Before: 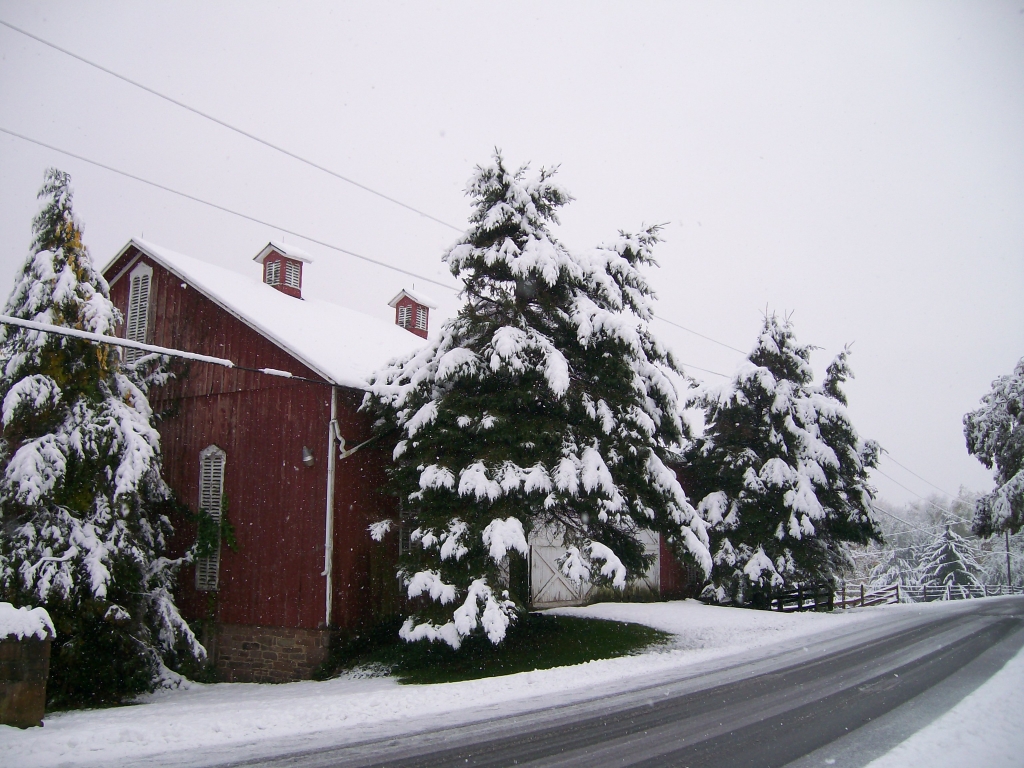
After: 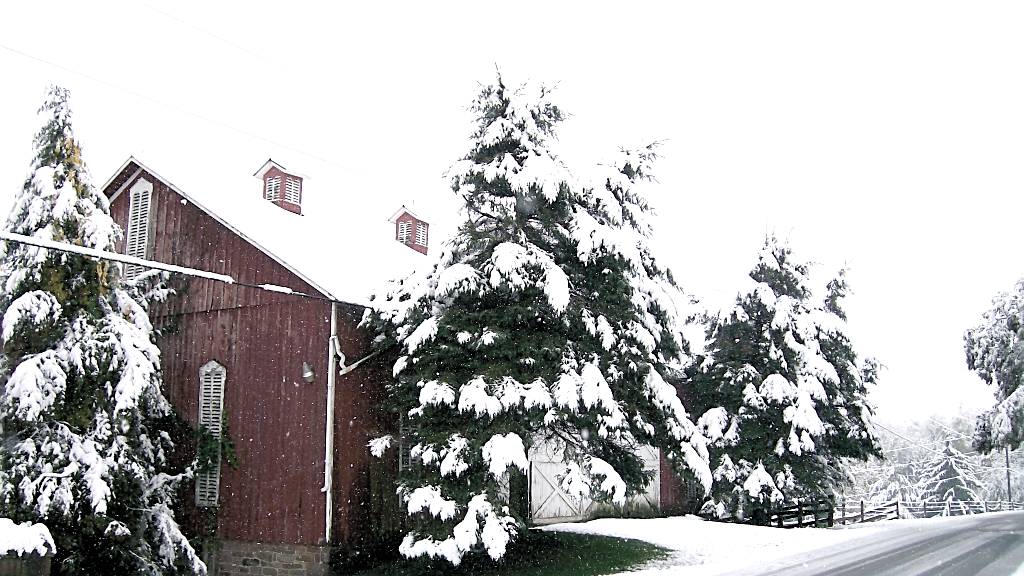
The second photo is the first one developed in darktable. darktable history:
tone equalizer: -8 EV -0.409 EV, -7 EV -0.366 EV, -6 EV -0.351 EV, -5 EV -0.196 EV, -3 EV 0.226 EV, -2 EV 0.353 EV, -1 EV 0.37 EV, +0 EV 0.438 EV, mask exposure compensation -0.492 EV
crop: top 11.054%, bottom 13.884%
exposure: exposure 0.576 EV, compensate exposure bias true, compensate highlight preservation false
contrast brightness saturation: brightness 0.184, saturation -0.48
color balance rgb: shadows lift › chroma 5.627%, shadows lift › hue 239.24°, global offset › luminance -0.473%, perceptual saturation grading › global saturation 20%, perceptual saturation grading › highlights -25.163%, perceptual saturation grading › shadows 49.779%
sharpen: on, module defaults
local contrast: mode bilateral grid, contrast 99, coarseness 100, detail 92%, midtone range 0.2
